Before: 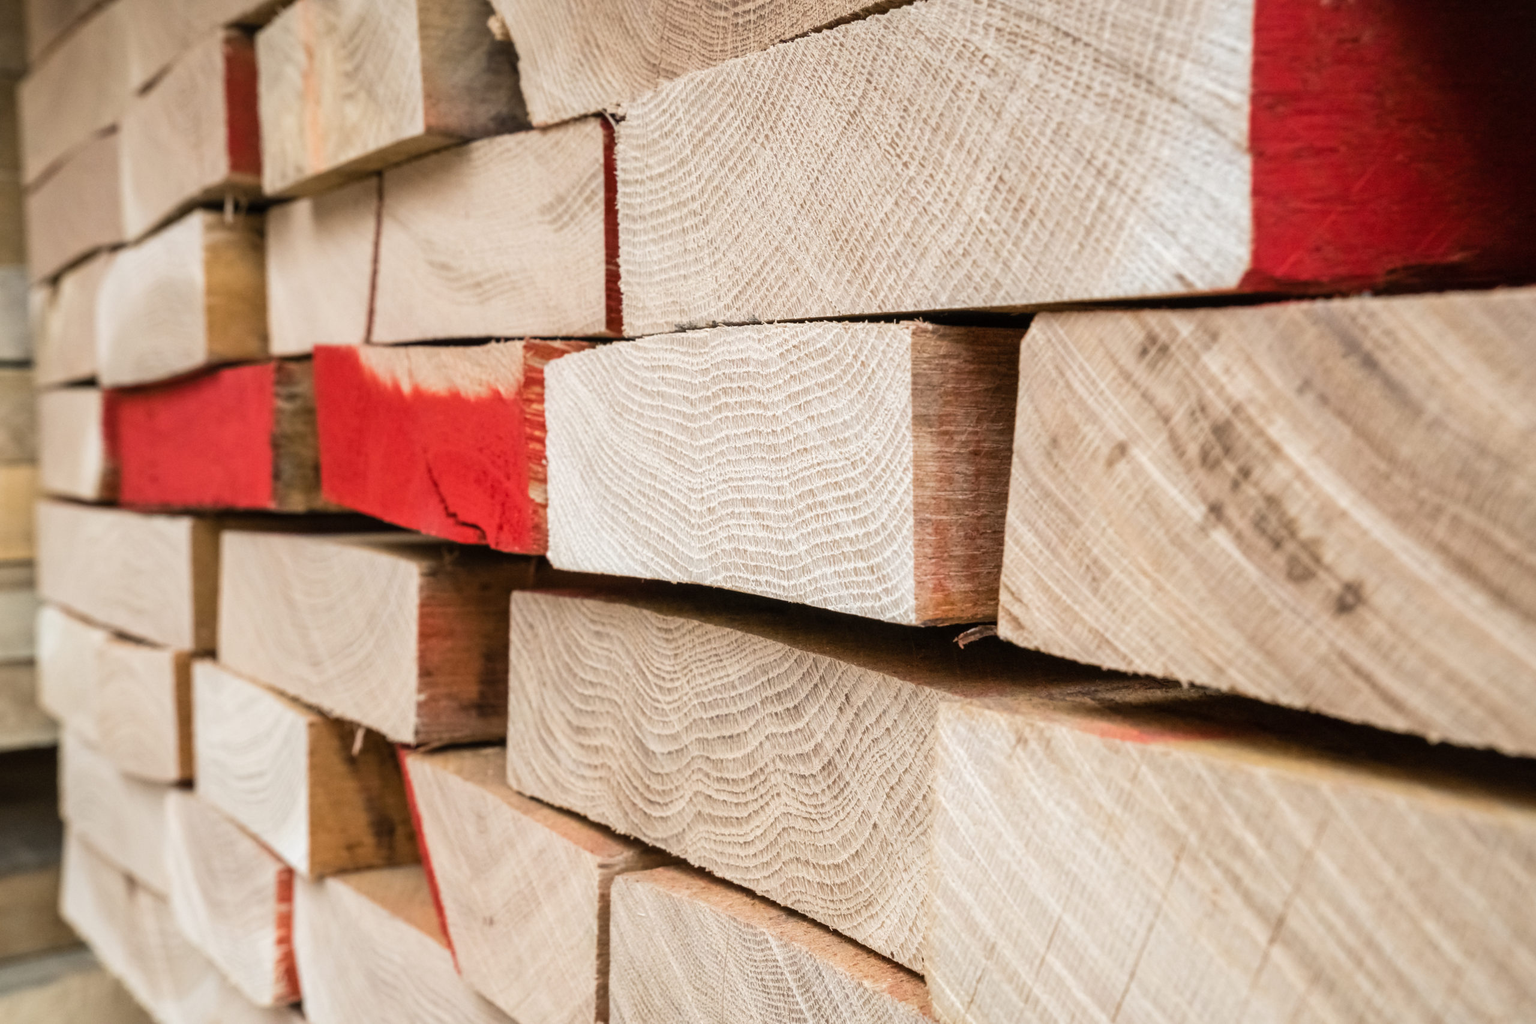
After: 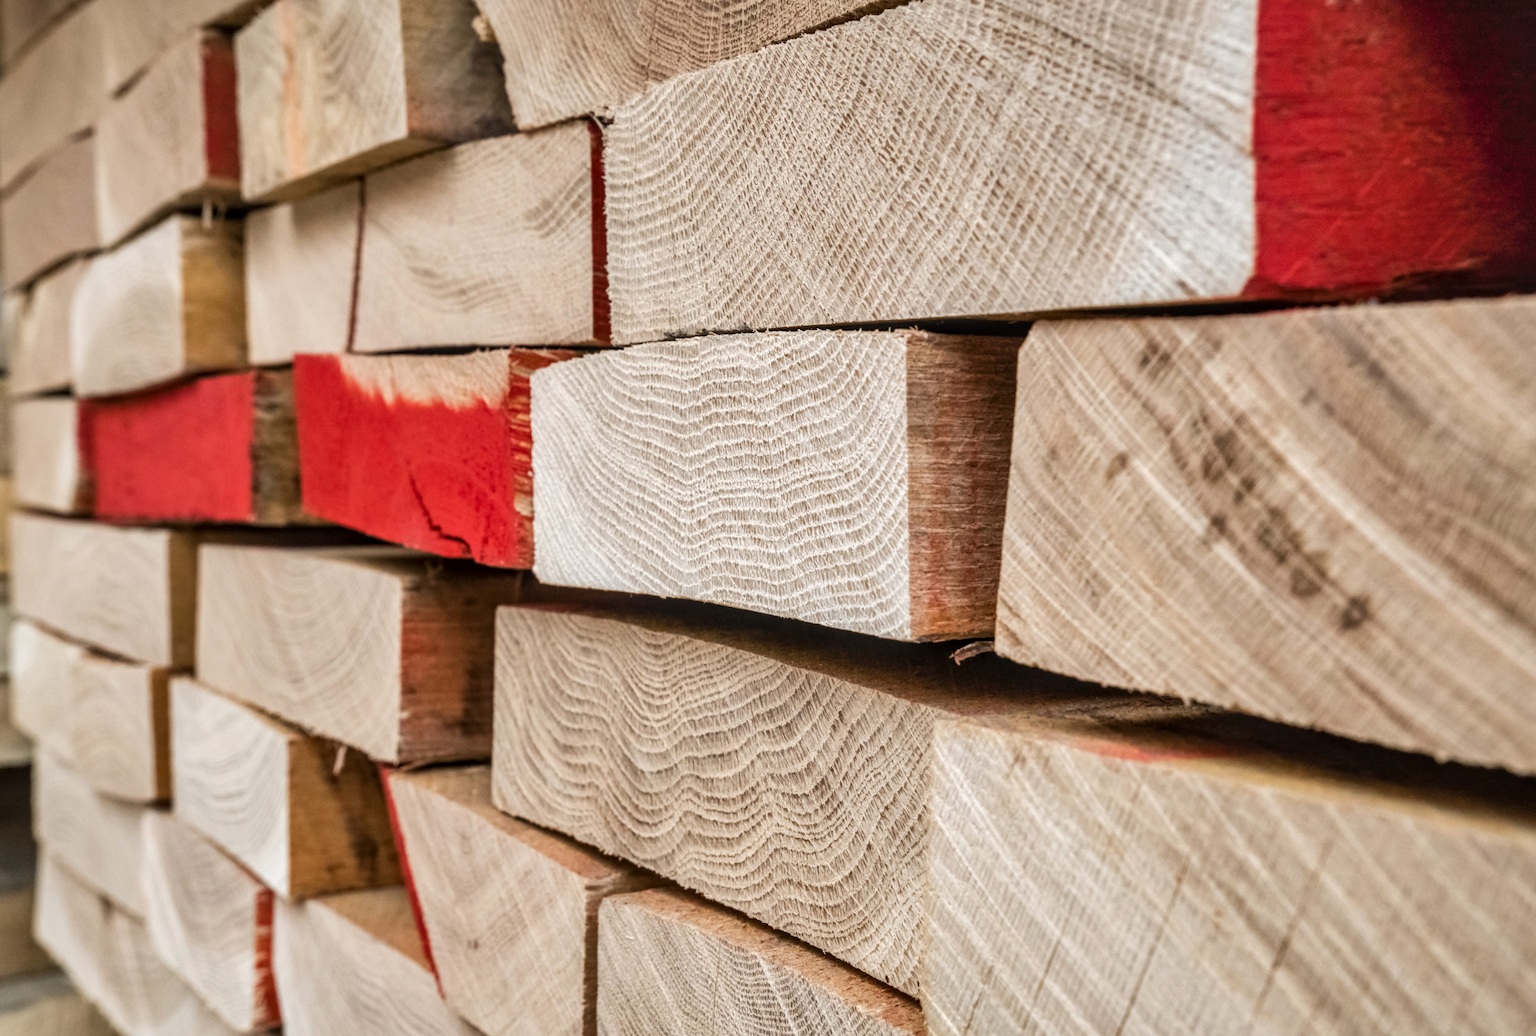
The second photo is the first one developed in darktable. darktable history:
local contrast: on, module defaults
crop and rotate: left 1.774%, right 0.633%, bottom 1.28%
shadows and highlights: soften with gaussian
